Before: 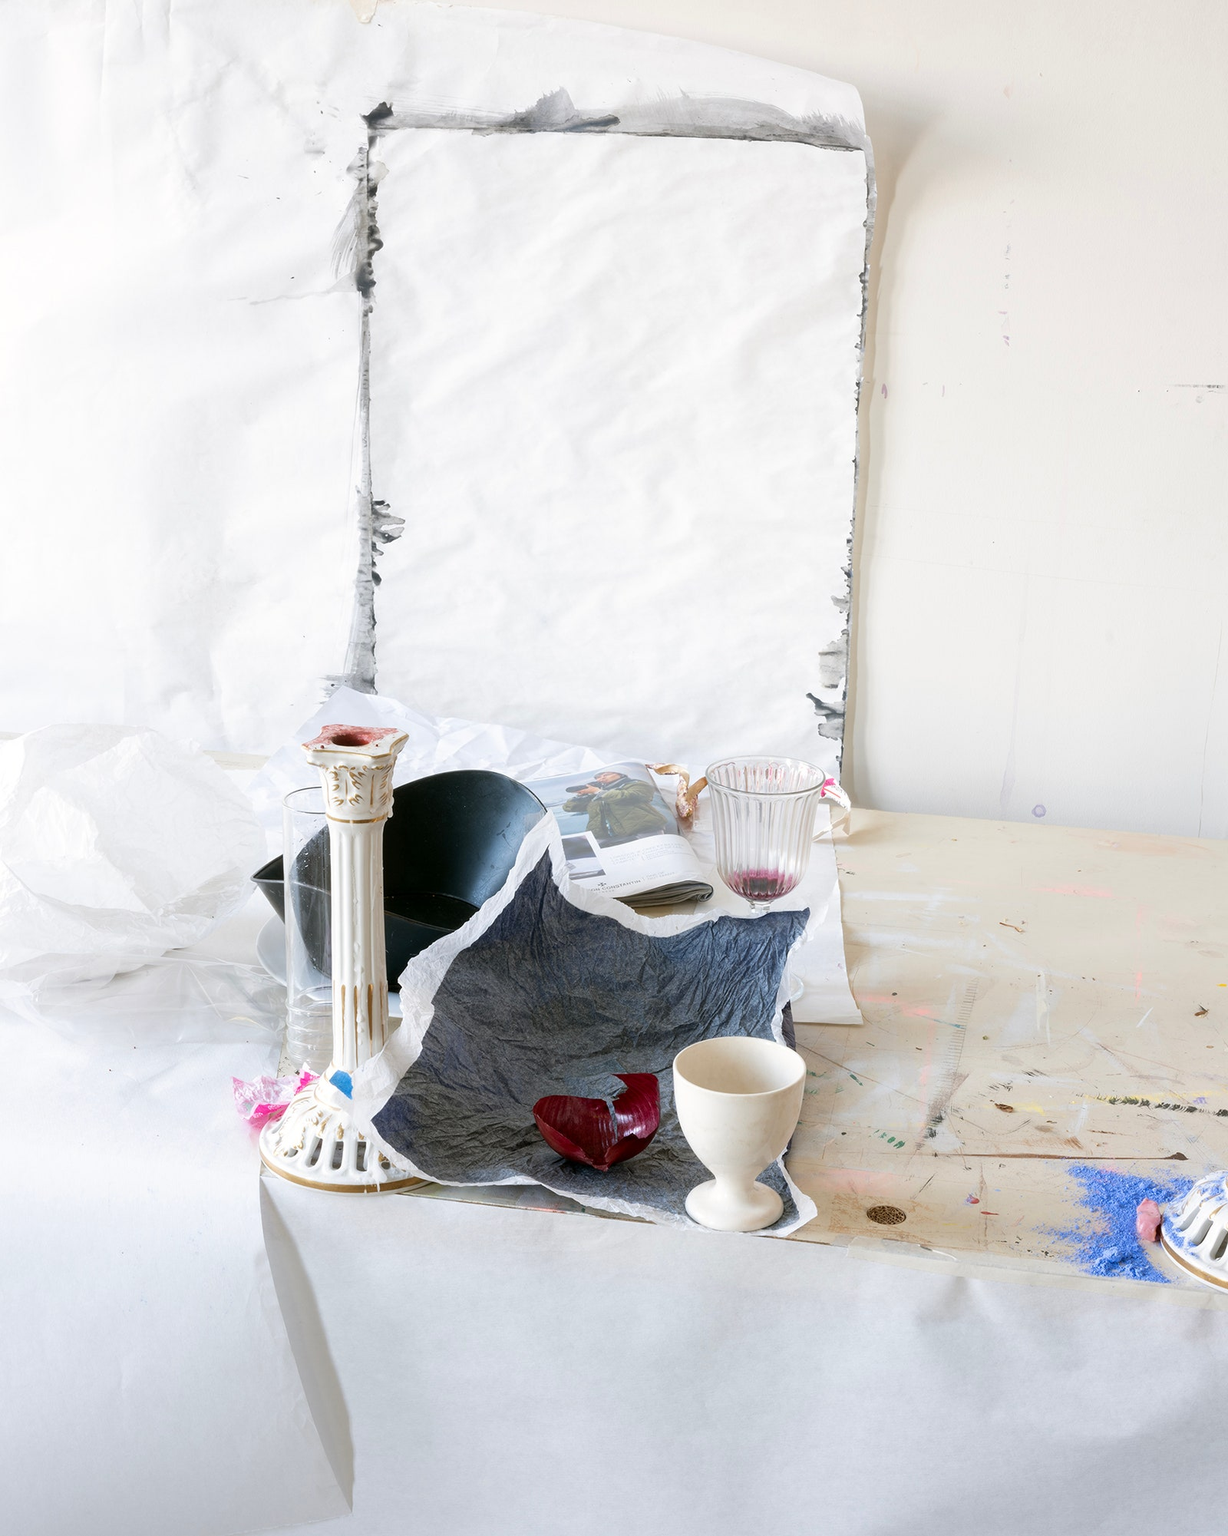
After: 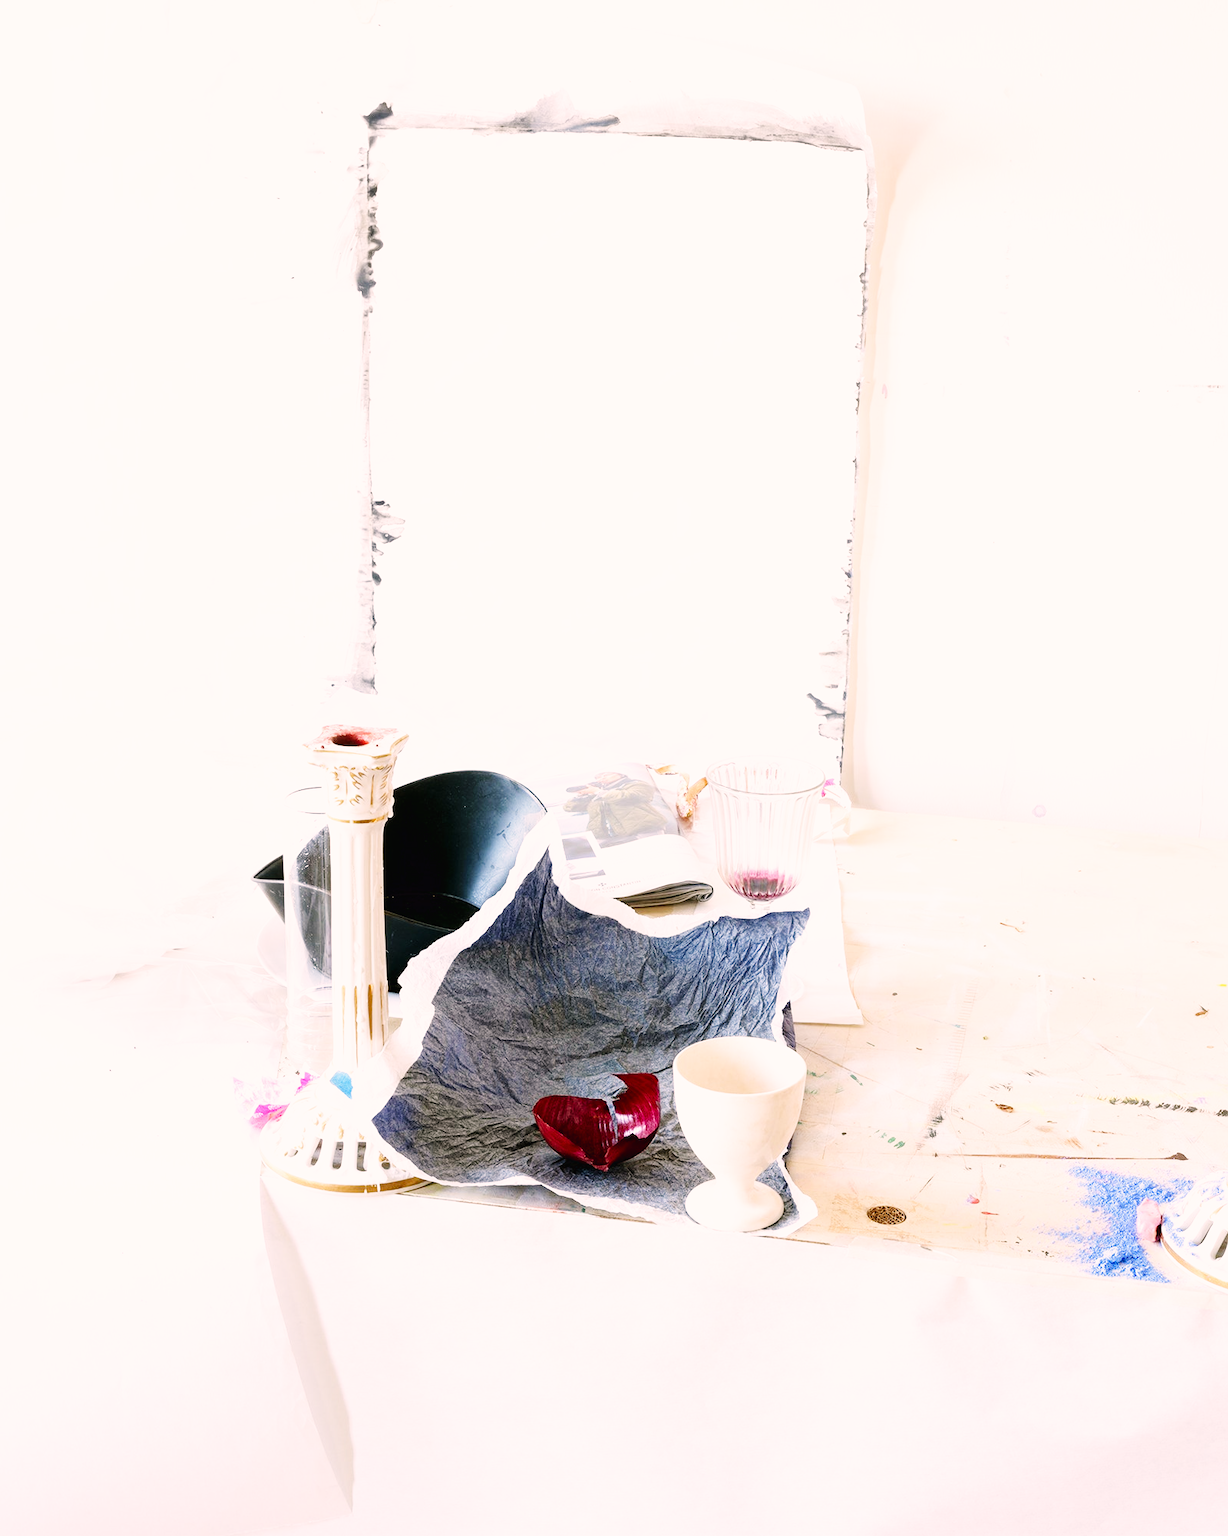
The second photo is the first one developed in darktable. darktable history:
tone equalizer: edges refinement/feathering 500, mask exposure compensation -1.57 EV, preserve details no
base curve: curves: ch0 [(0, 0.003) (0.001, 0.002) (0.006, 0.004) (0.02, 0.022) (0.048, 0.086) (0.094, 0.234) (0.162, 0.431) (0.258, 0.629) (0.385, 0.8) (0.548, 0.918) (0.751, 0.988) (1, 1)], preserve colors none
color correction: highlights a* 6.91, highlights b* 3.96
